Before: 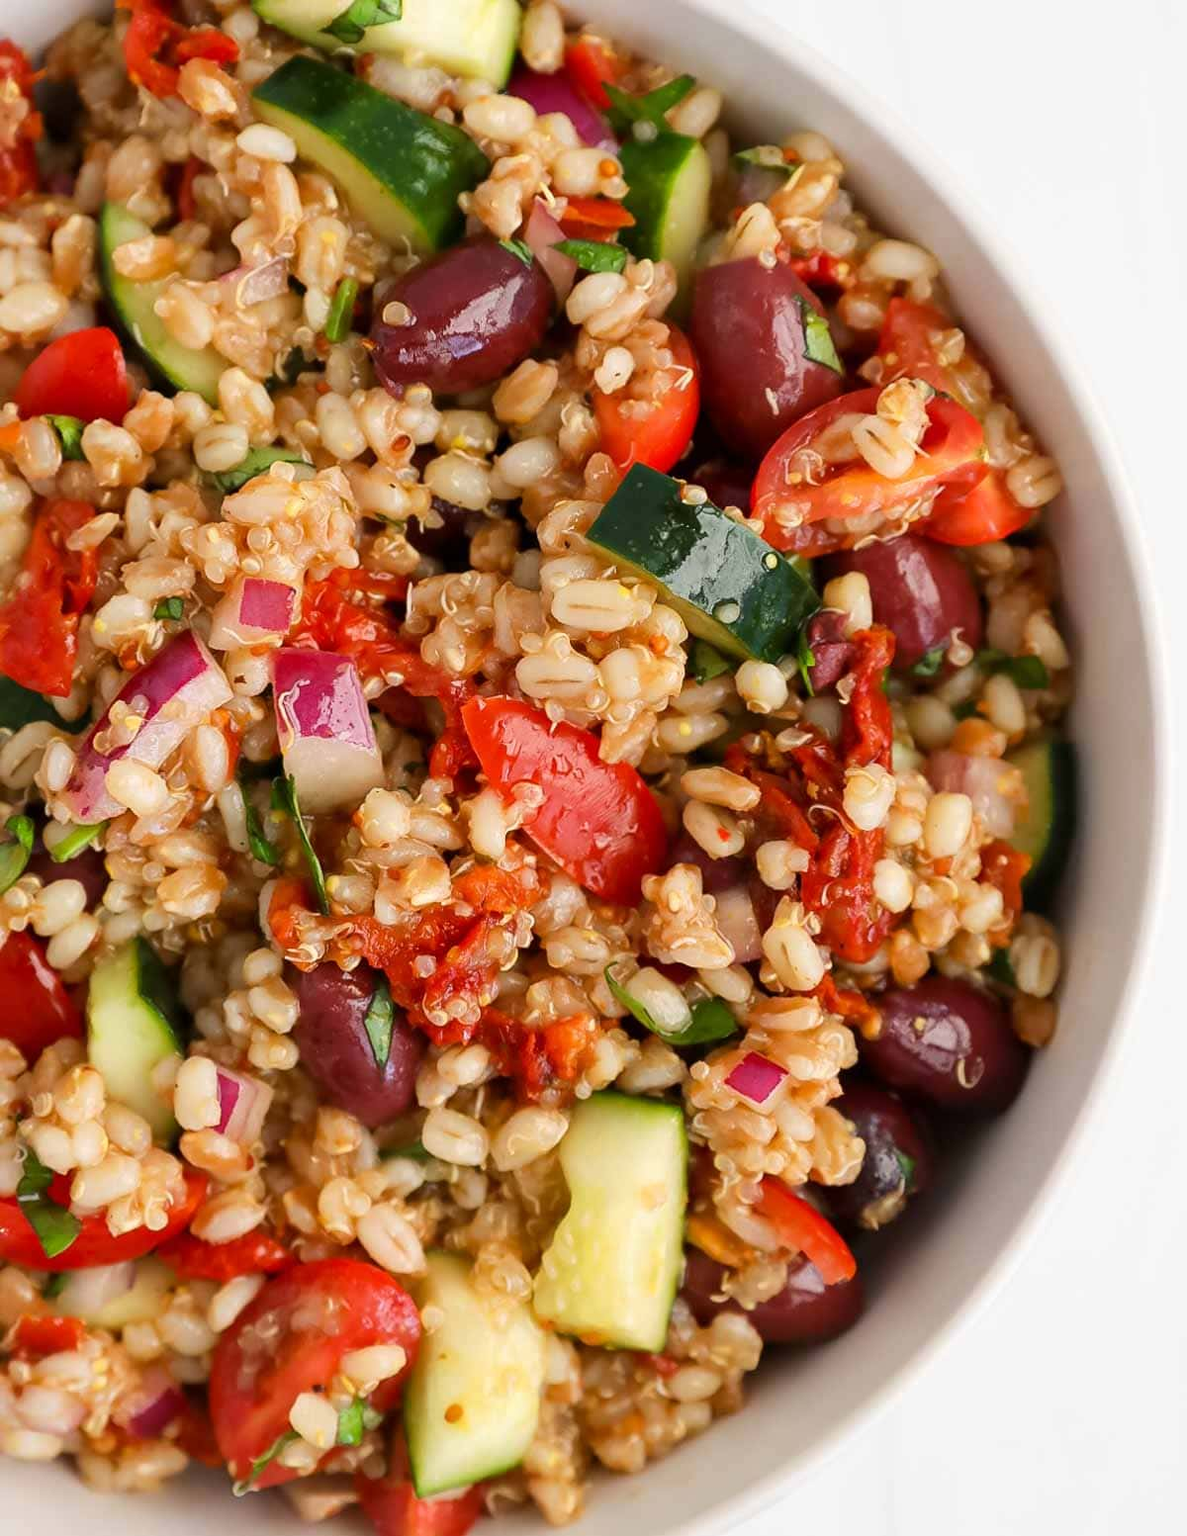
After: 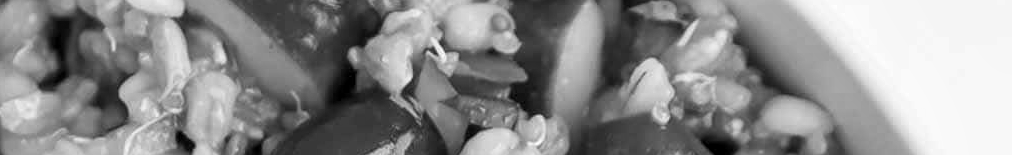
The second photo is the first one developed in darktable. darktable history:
local contrast: on, module defaults
crop and rotate: left 9.644%, top 9.491%, right 6.021%, bottom 80.509%
monochrome: on, module defaults
color balance rgb: perceptual saturation grading › global saturation 20%, perceptual saturation grading › highlights -25%, perceptual saturation grading › shadows 25%
